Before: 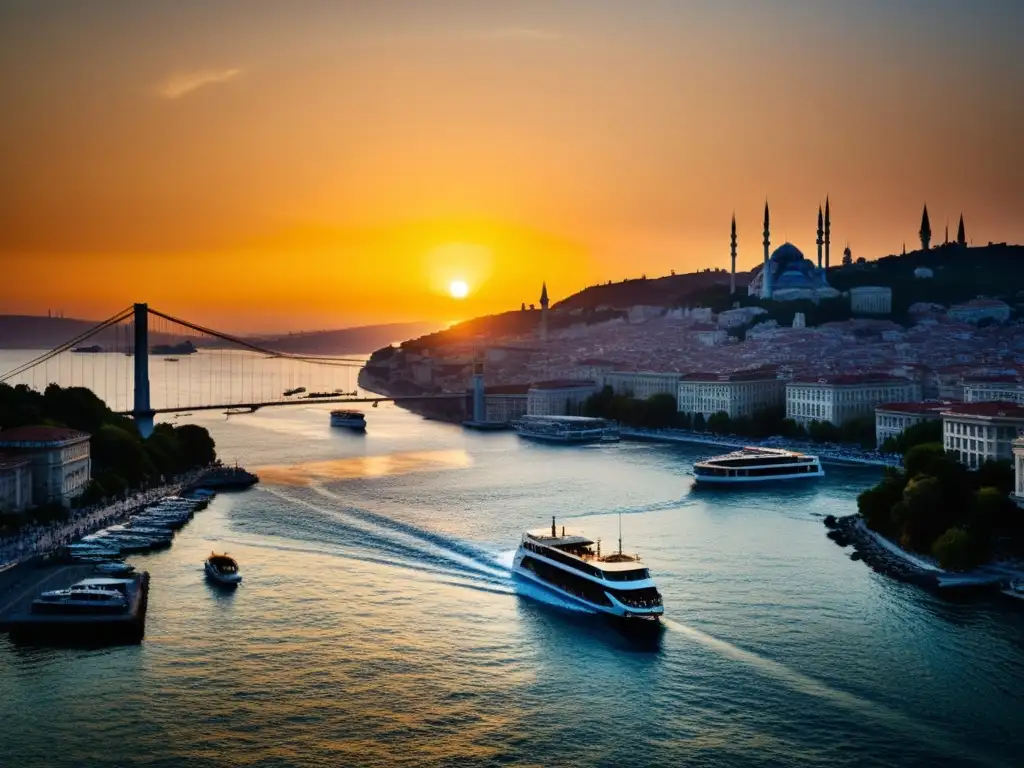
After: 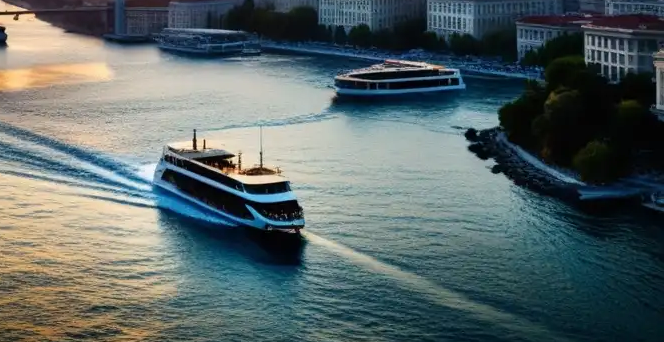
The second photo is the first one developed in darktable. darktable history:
crop and rotate: left 35.068%, top 50.395%, bottom 4.956%
